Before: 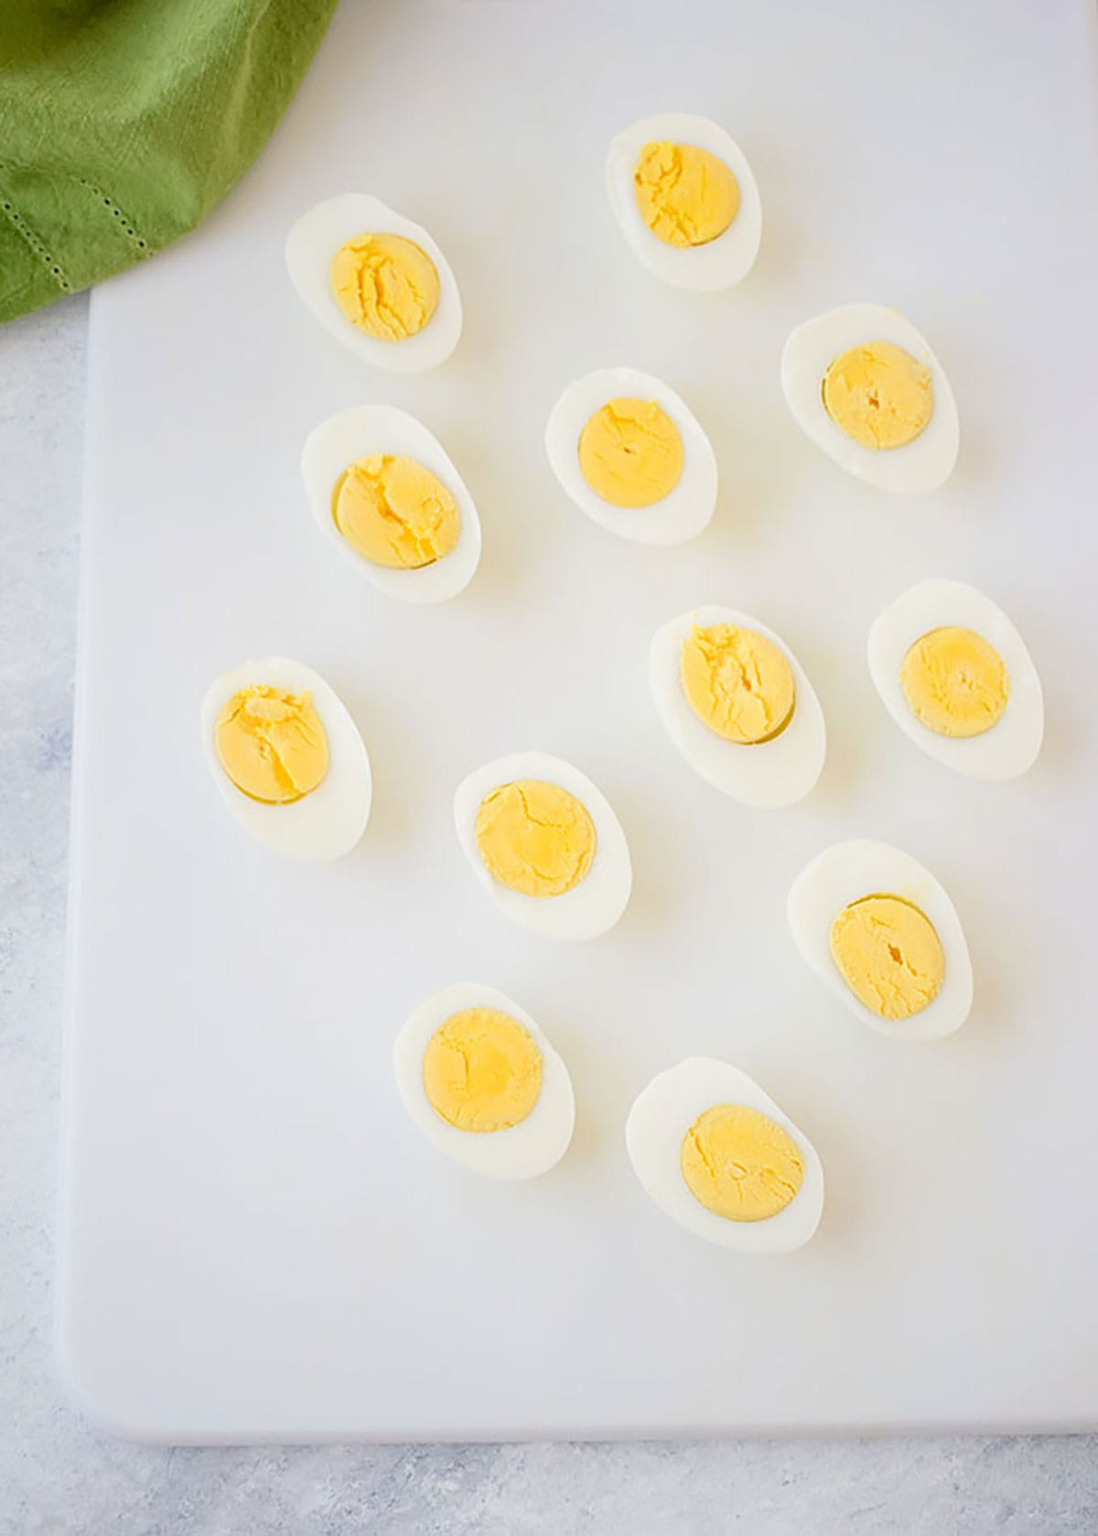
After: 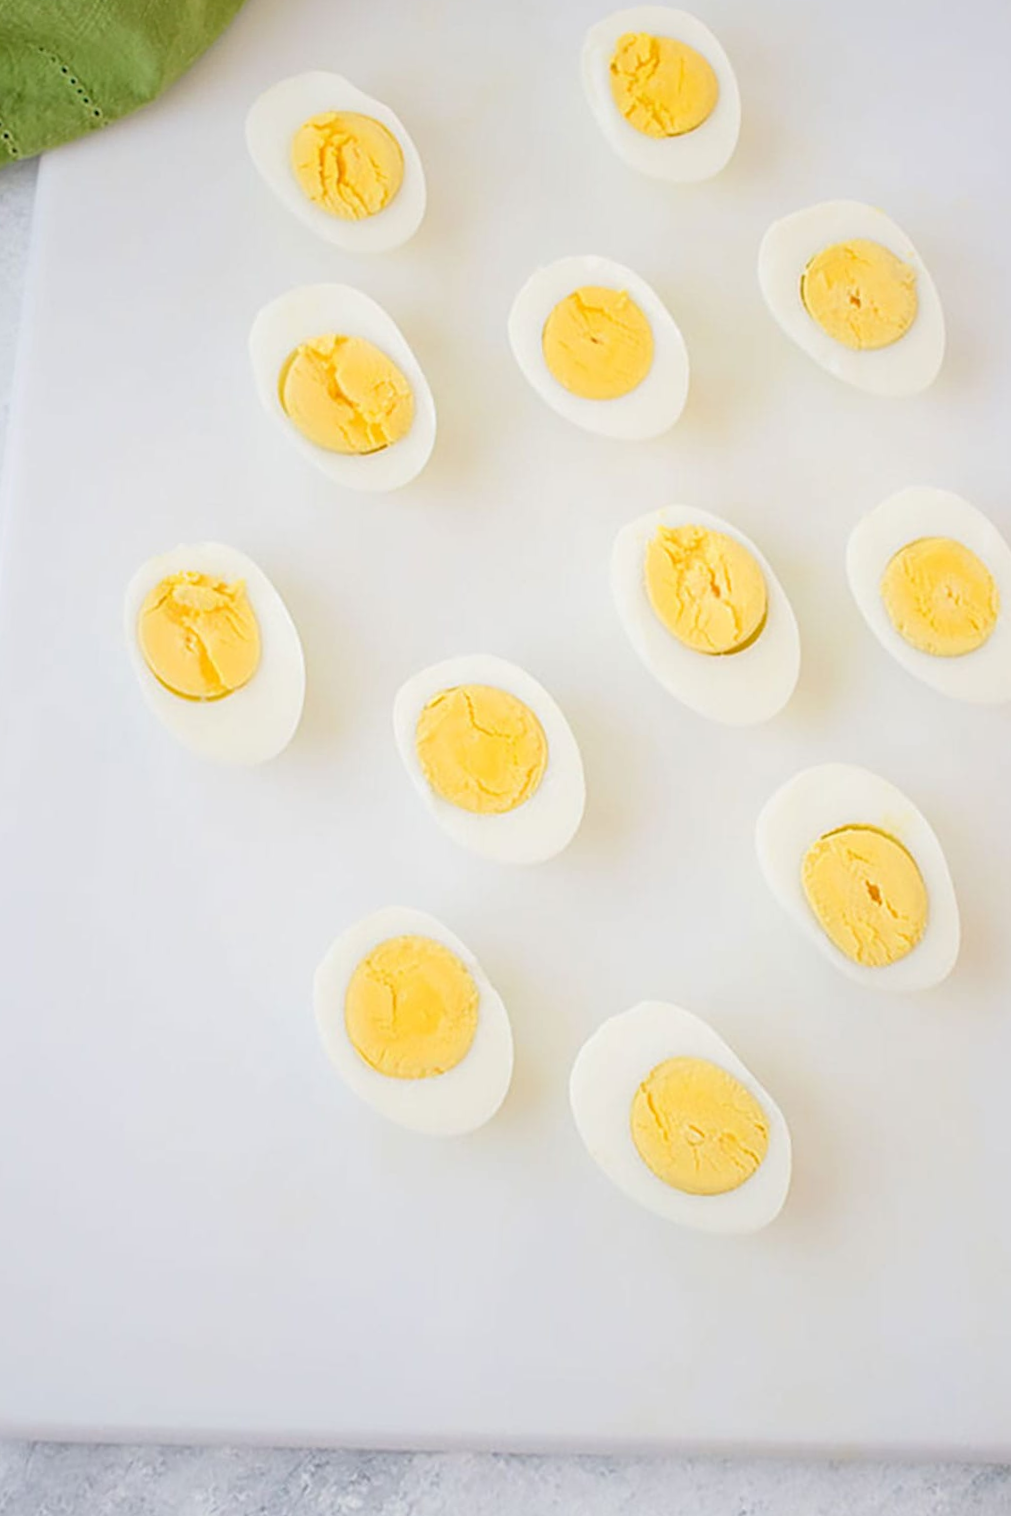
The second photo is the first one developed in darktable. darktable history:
crop and rotate: angle -1.96°, left 3.097%, top 4.154%, right 1.586%, bottom 0.529%
rotate and perspective: rotation 0.215°, lens shift (vertical) -0.139, crop left 0.069, crop right 0.939, crop top 0.002, crop bottom 0.996
